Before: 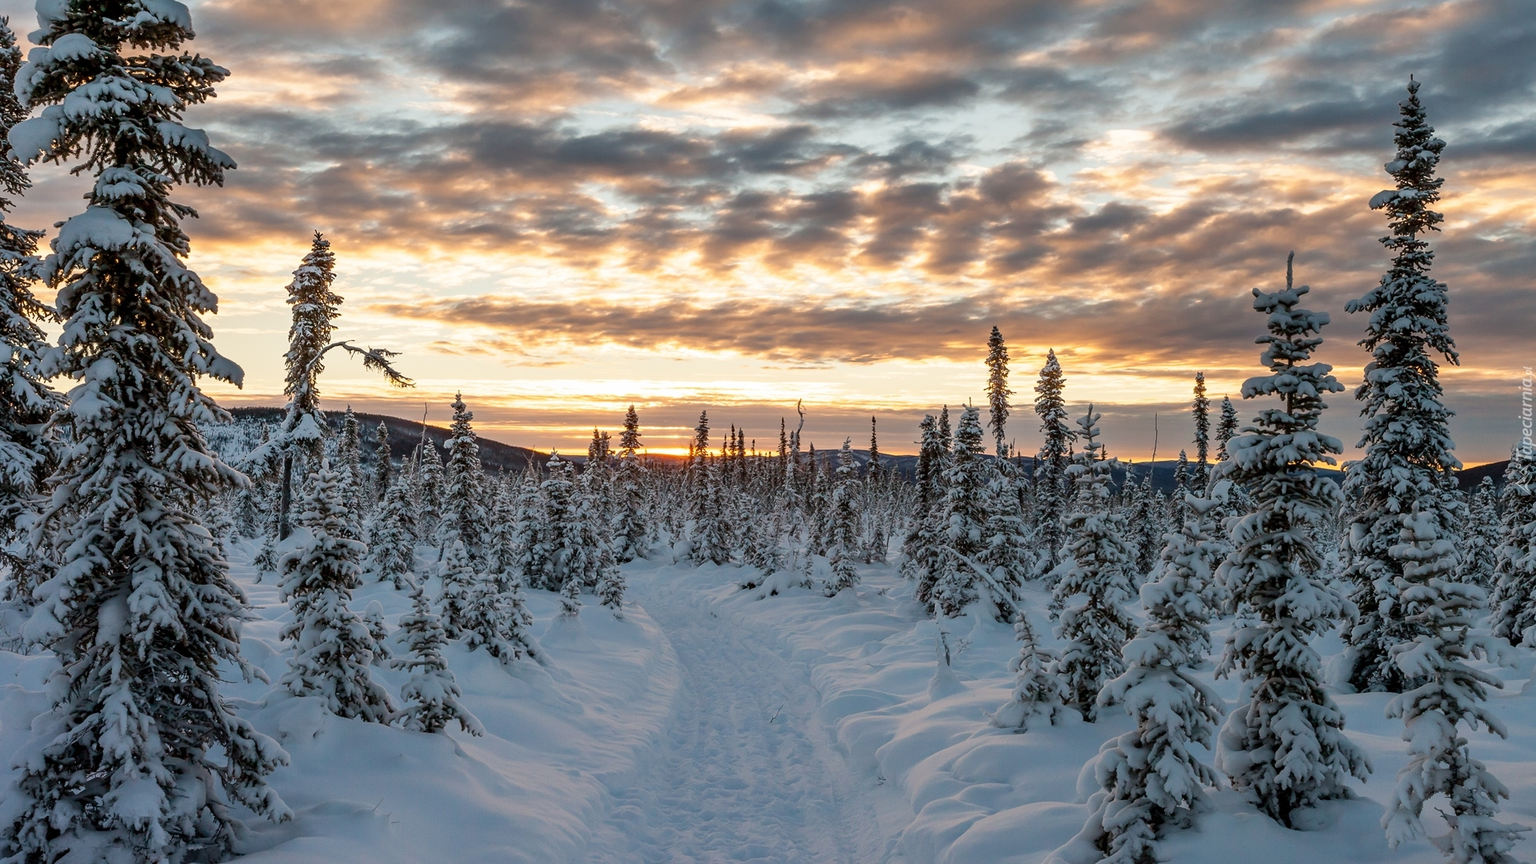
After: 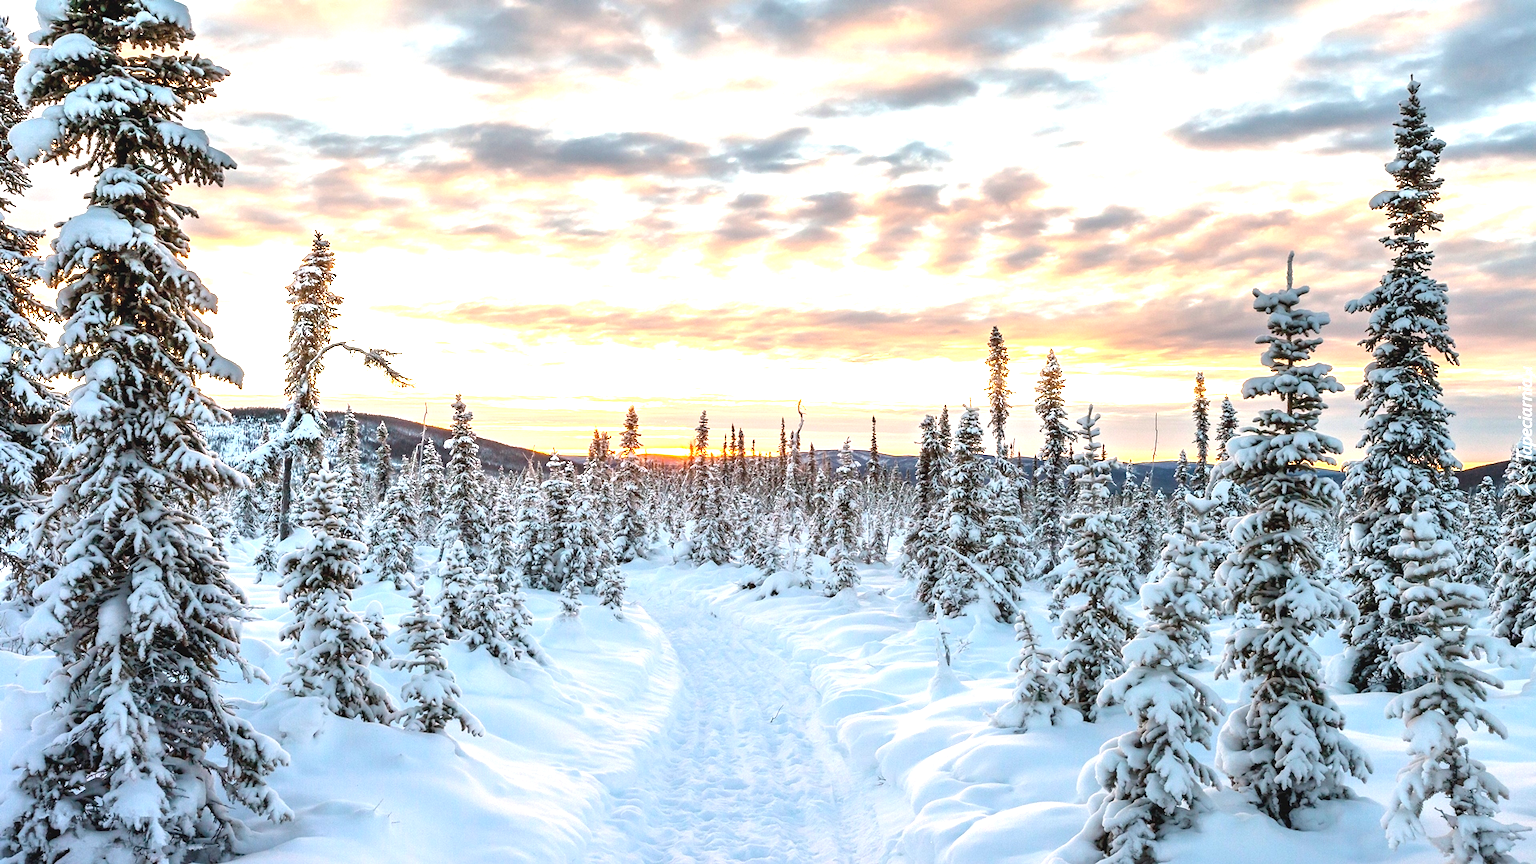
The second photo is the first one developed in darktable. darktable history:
vibrance: on, module defaults
exposure: exposure 2.003 EV, compensate highlight preservation false
contrast brightness saturation: contrast -0.1, saturation -0.1
